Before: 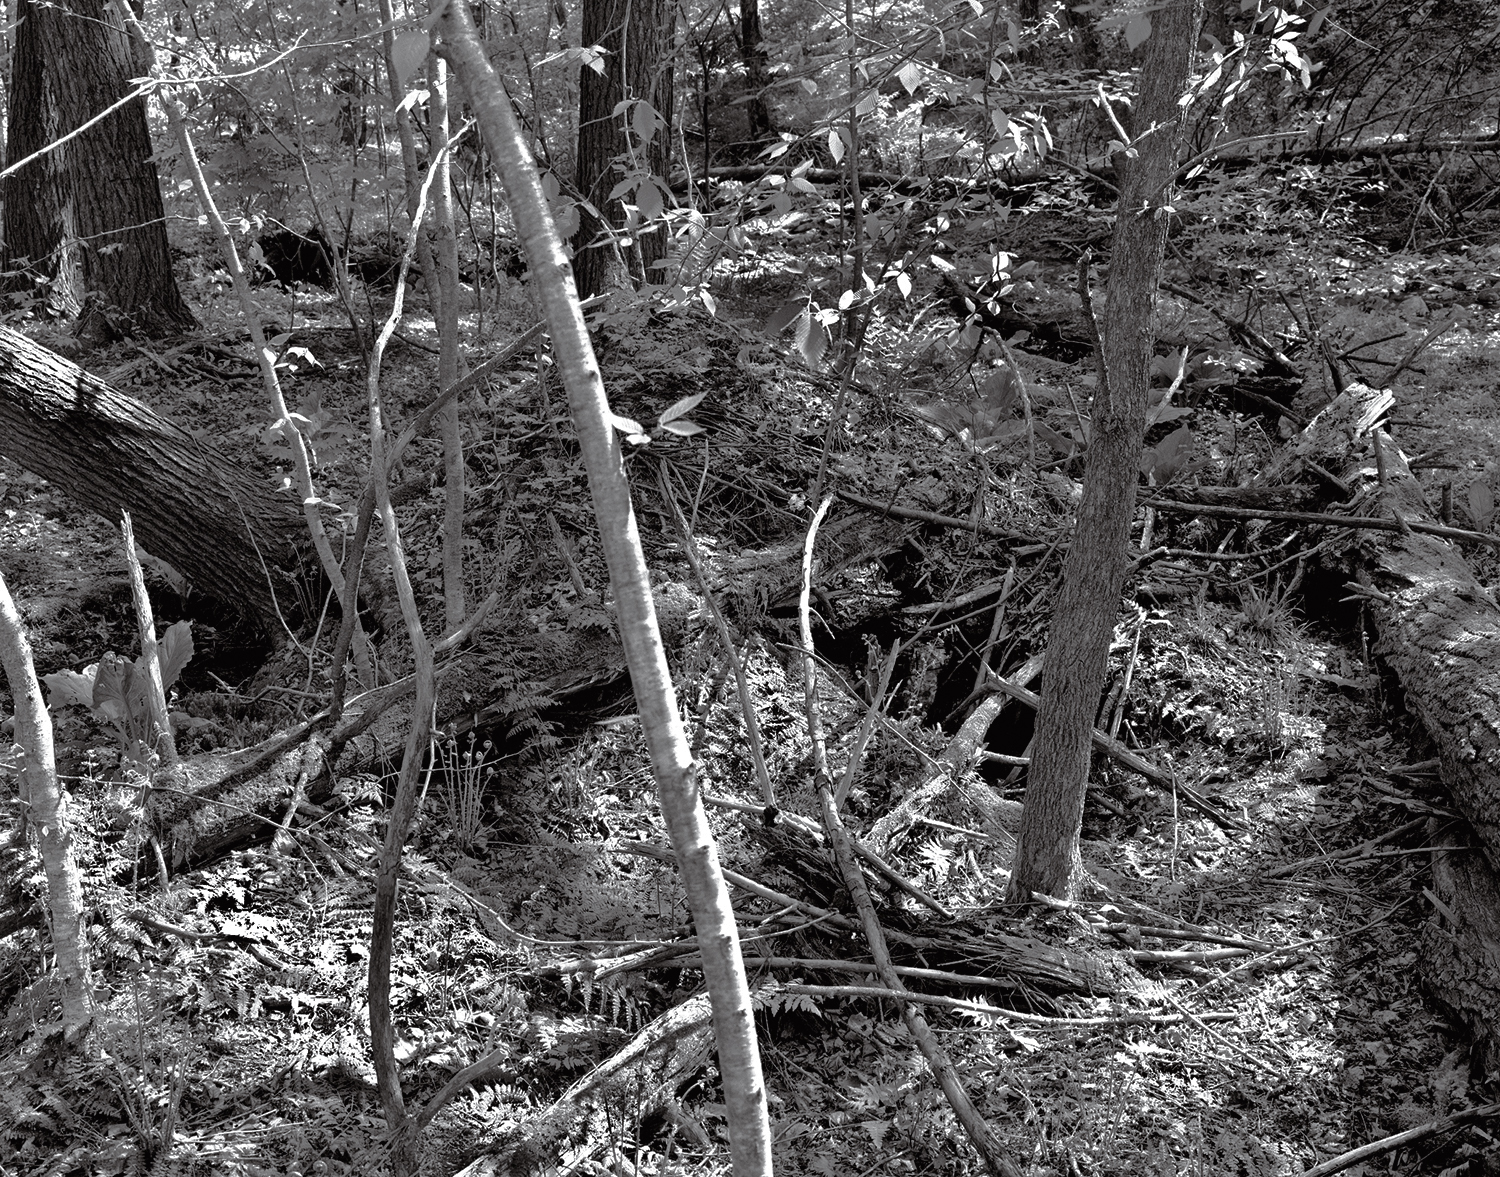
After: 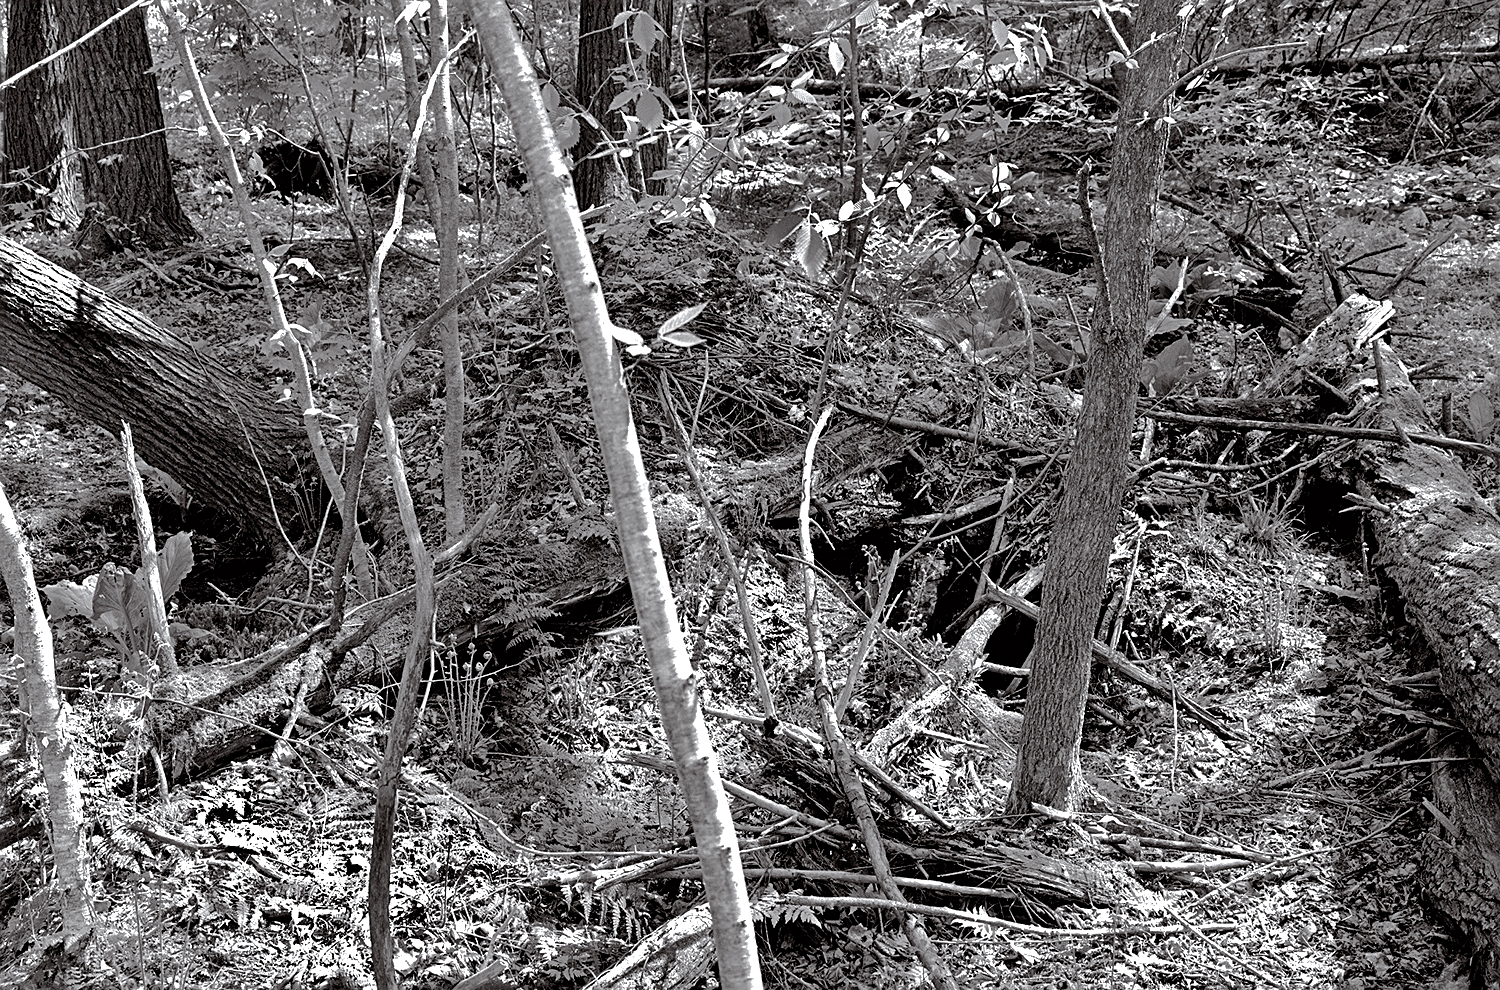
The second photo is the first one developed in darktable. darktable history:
sharpen: on, module defaults
exposure: black level correction 0.001, exposure 0.675 EV, compensate exposure bias true, compensate highlight preservation false
crop: top 7.604%, bottom 8.284%
